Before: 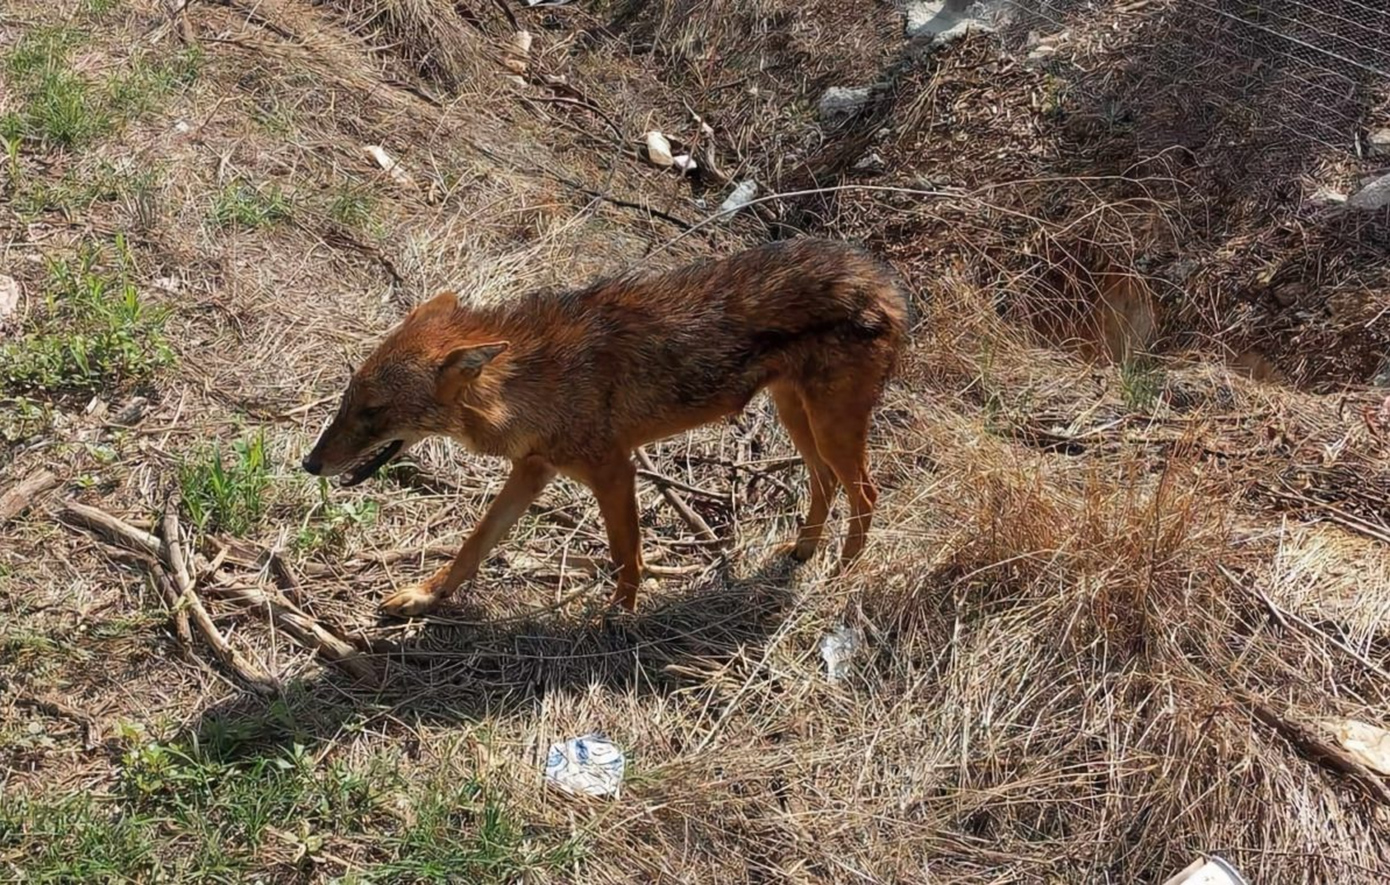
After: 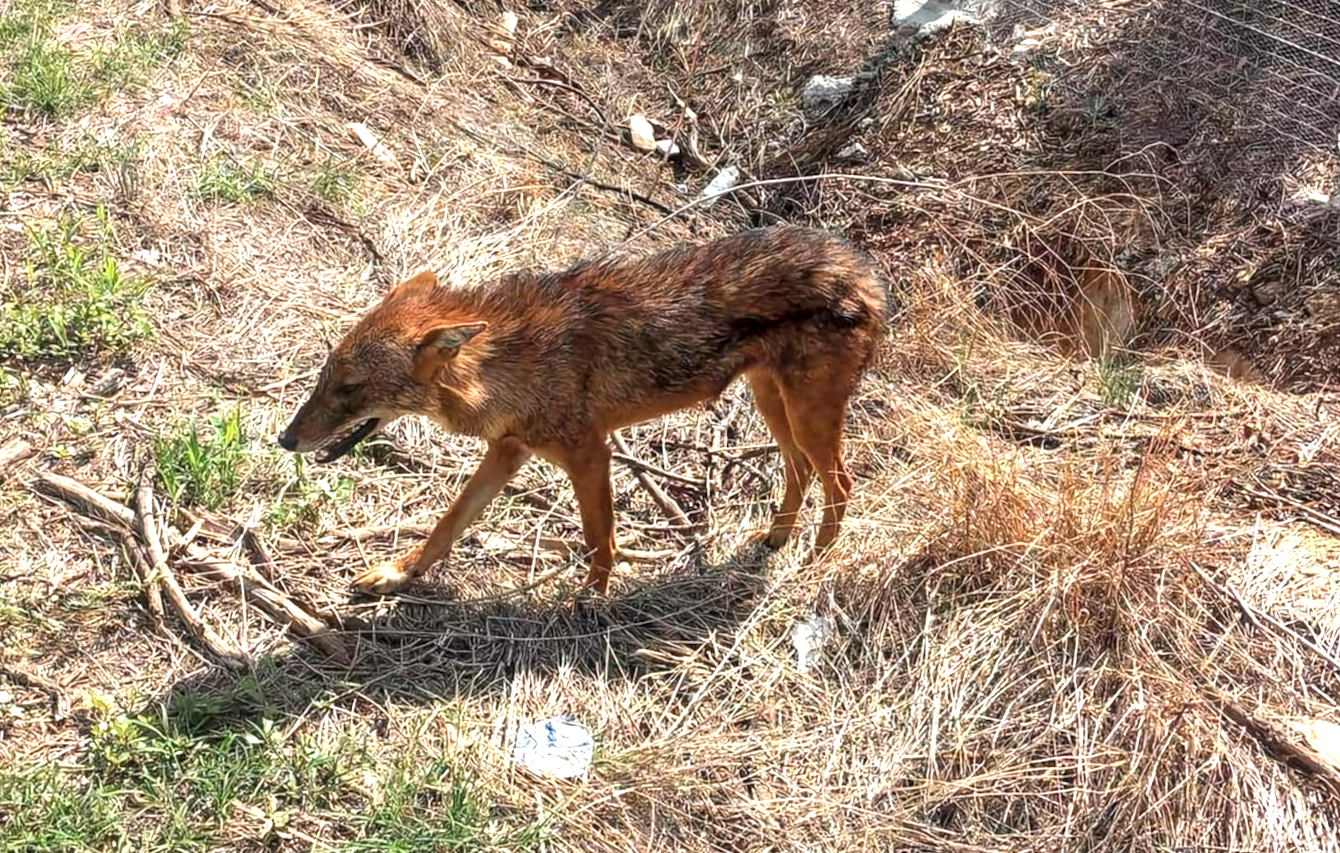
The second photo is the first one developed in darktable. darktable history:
local contrast: on, module defaults
crop and rotate: angle -1.36°
exposure: exposure 1.056 EV, compensate exposure bias true, compensate highlight preservation false
